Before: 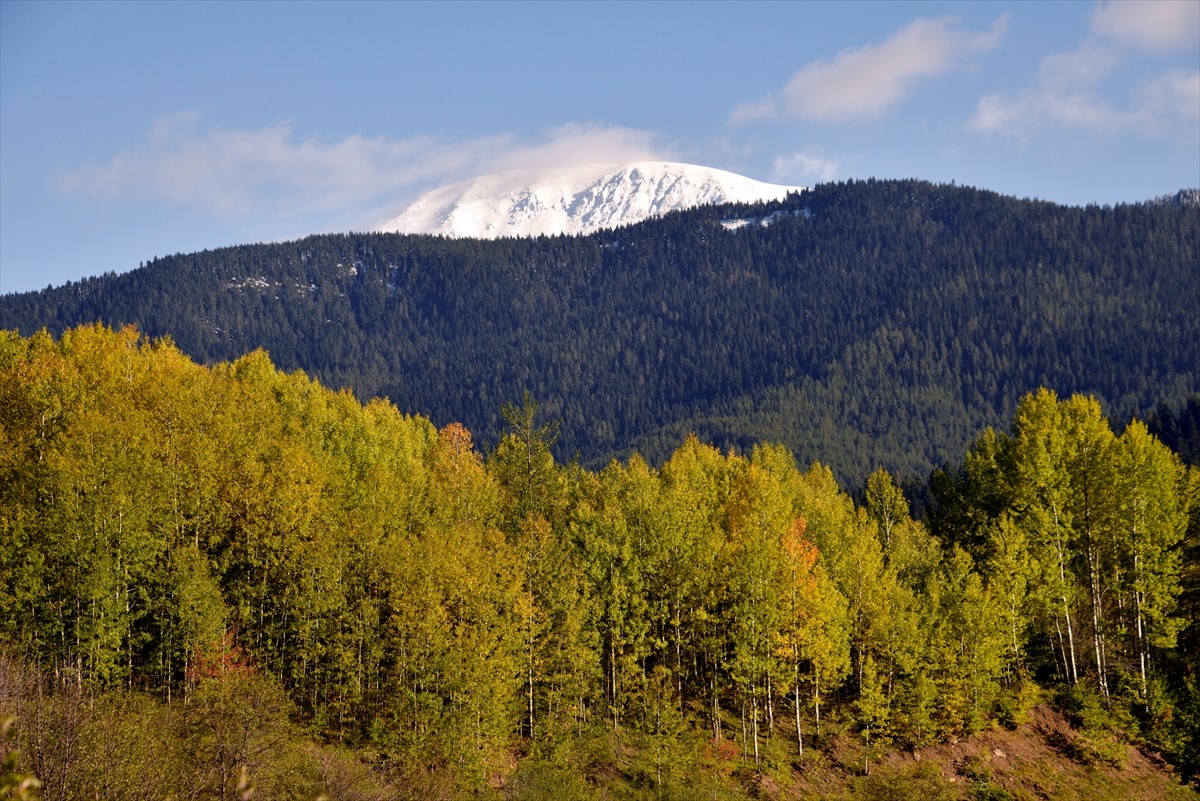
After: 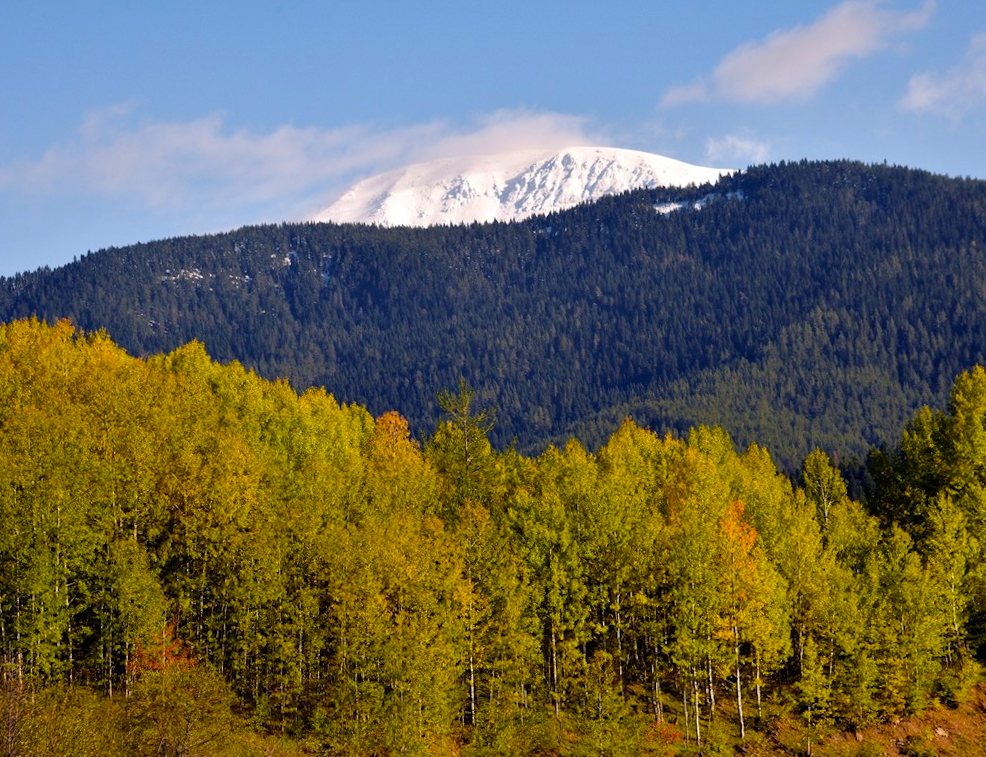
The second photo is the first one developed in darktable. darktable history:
color balance rgb: shadows lift › hue 86.37°, perceptual saturation grading › global saturation 33.805%
crop and rotate: angle 1.01°, left 4.22%, top 0.538%, right 11.387%, bottom 2.467%
